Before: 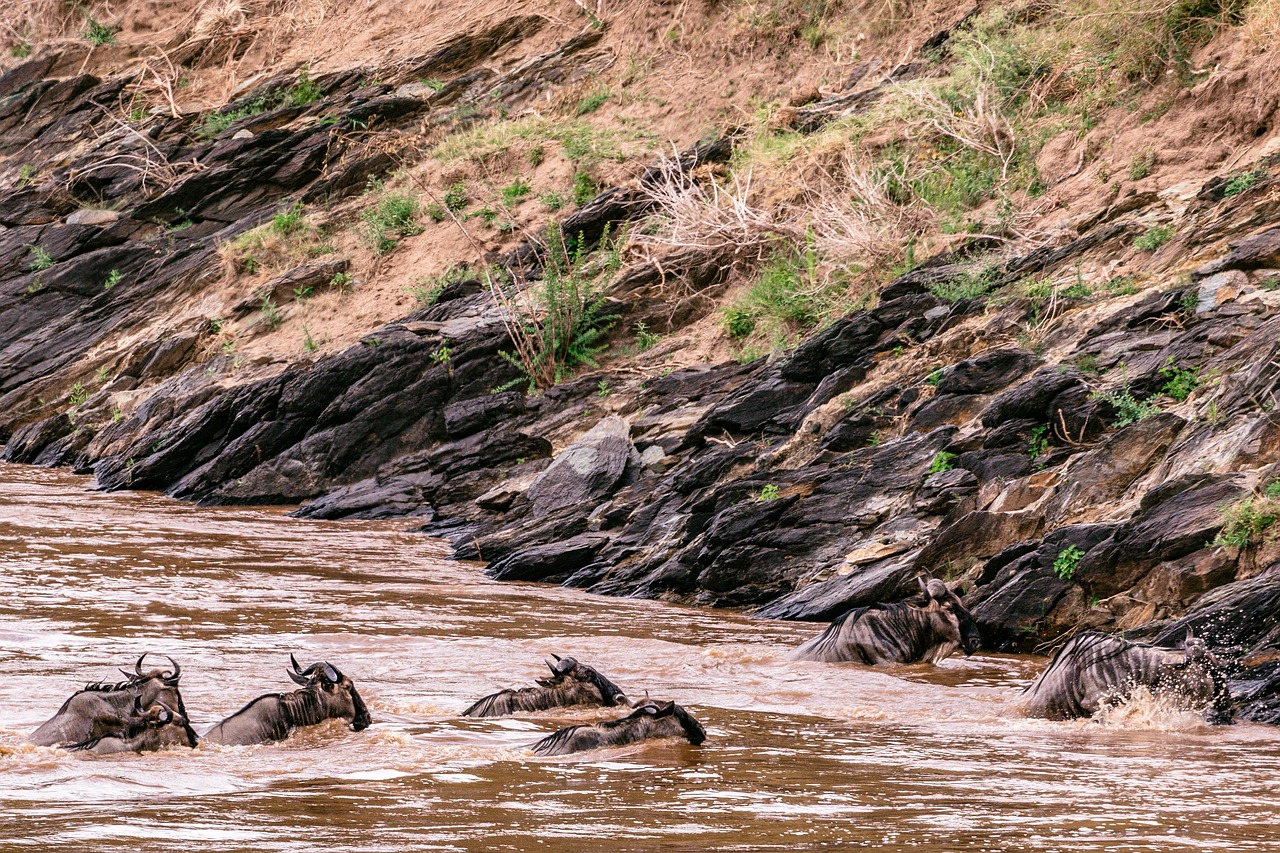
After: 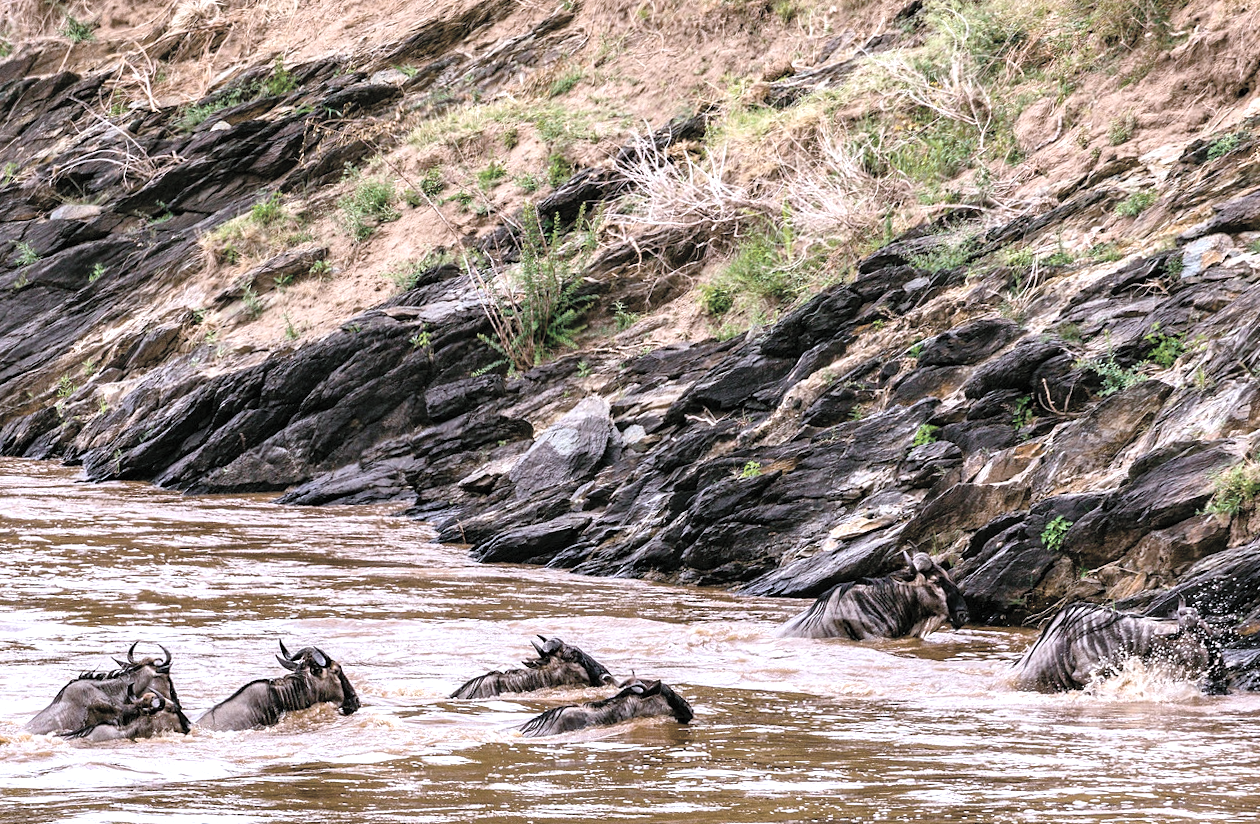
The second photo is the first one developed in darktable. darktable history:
color balance rgb: linear chroma grading › global chroma 9%, perceptual saturation grading › global saturation 36%, perceptual saturation grading › shadows 35%, perceptual brilliance grading › global brilliance 15%, perceptual brilliance grading › shadows -35%, global vibrance 15%
white balance: red 0.954, blue 1.079
rotate and perspective: rotation -1.32°, lens shift (horizontal) -0.031, crop left 0.015, crop right 0.985, crop top 0.047, crop bottom 0.982
contrast brightness saturation: brightness 0.18, saturation -0.5
